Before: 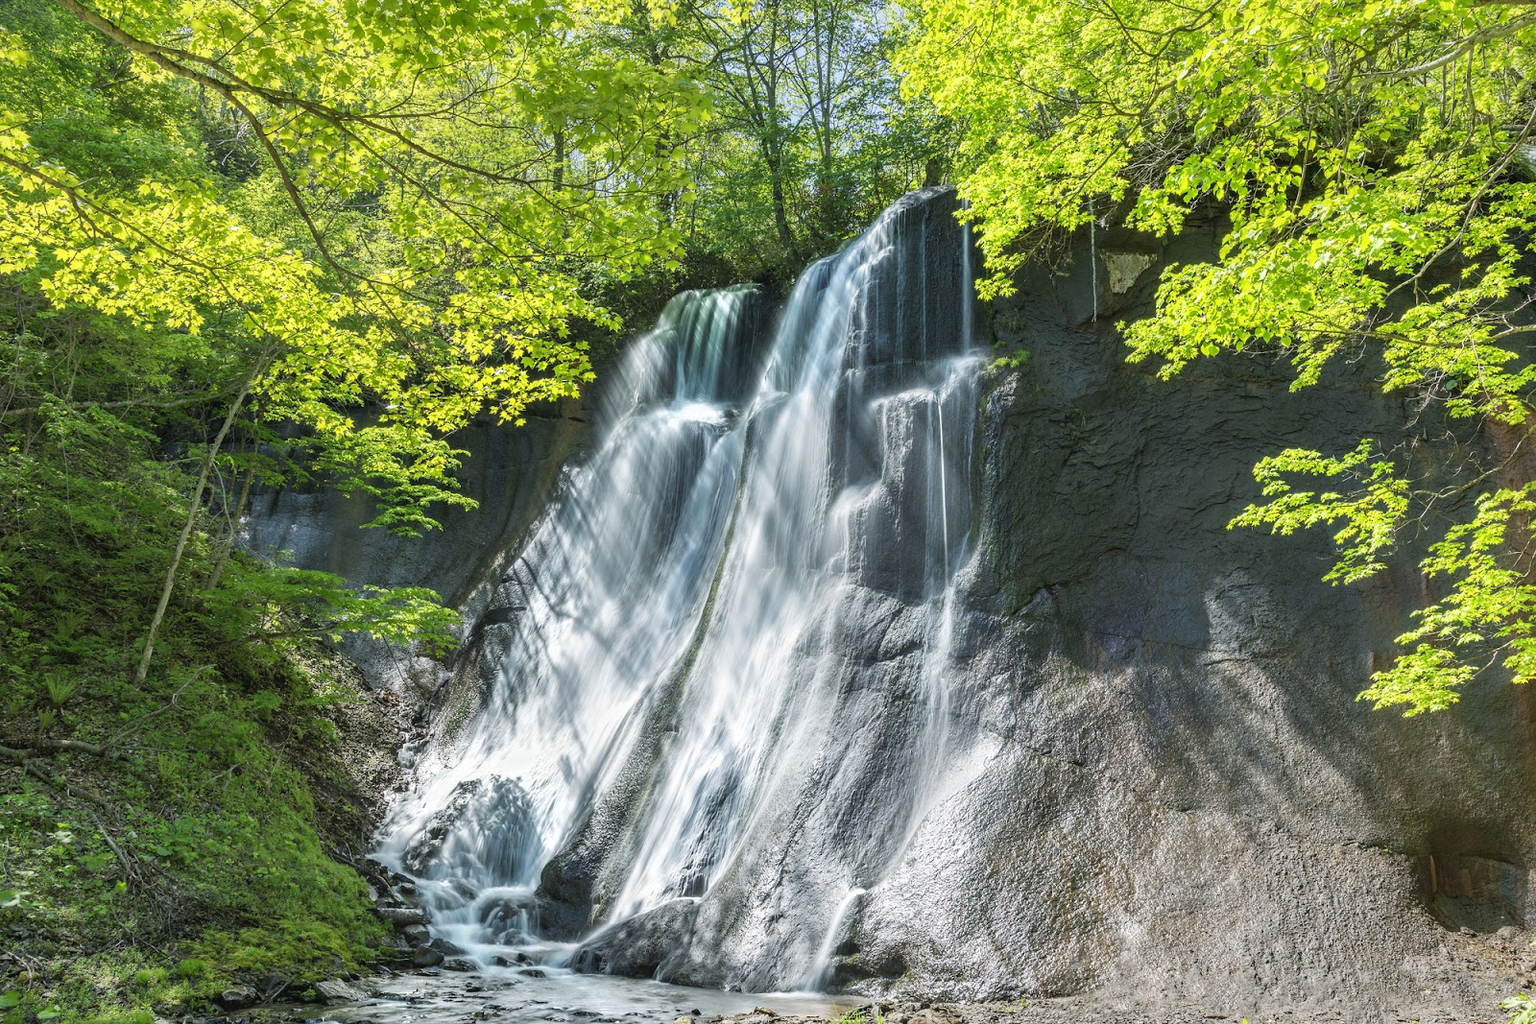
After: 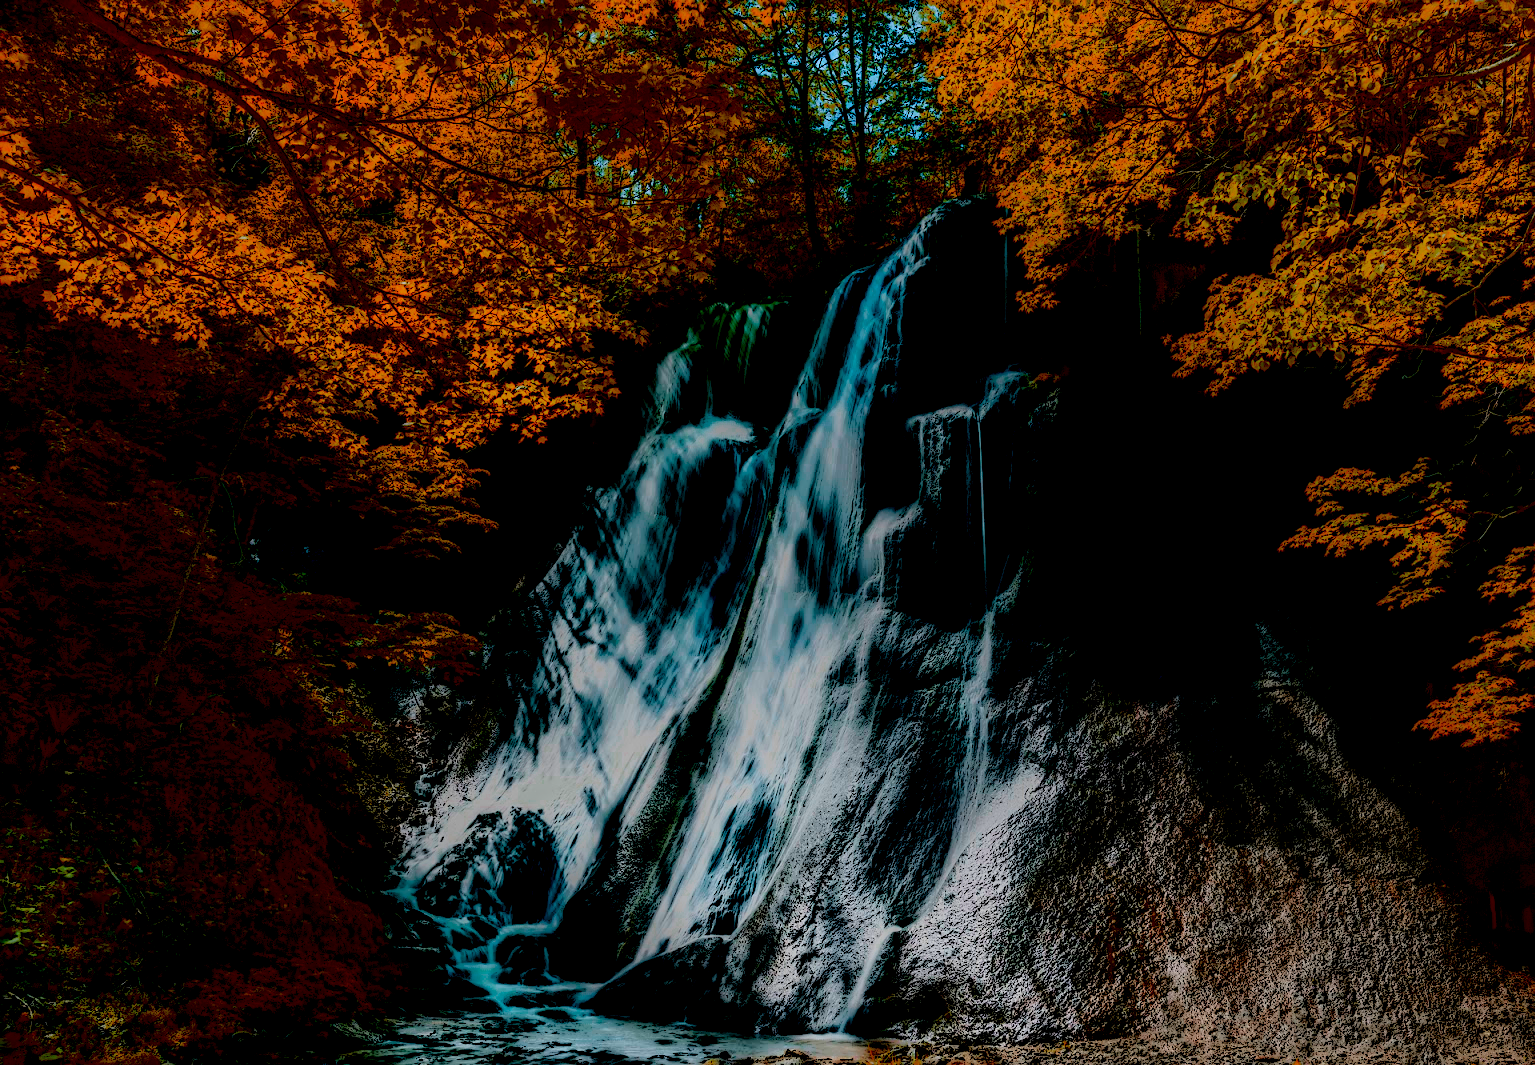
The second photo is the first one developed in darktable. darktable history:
crop: right 4.004%, bottom 0.031%
contrast brightness saturation: contrast 0.769, brightness -0.998, saturation 1
color balance rgb: perceptual saturation grading › global saturation 20%, perceptual saturation grading › highlights -25.721%, perceptual saturation grading › shadows 24.163%, global vibrance 42.813%
color zones: curves: ch0 [(0, 0.299) (0.25, 0.383) (0.456, 0.352) (0.736, 0.571)]; ch1 [(0, 0.63) (0.151, 0.568) (0.254, 0.416) (0.47, 0.558) (0.732, 0.37) (0.909, 0.492)]; ch2 [(0.004, 0.604) (0.158, 0.443) (0.257, 0.403) (0.761, 0.468)]
local contrast: highlights 1%, shadows 199%, detail 164%, midtone range 0.007
sharpen: on, module defaults
